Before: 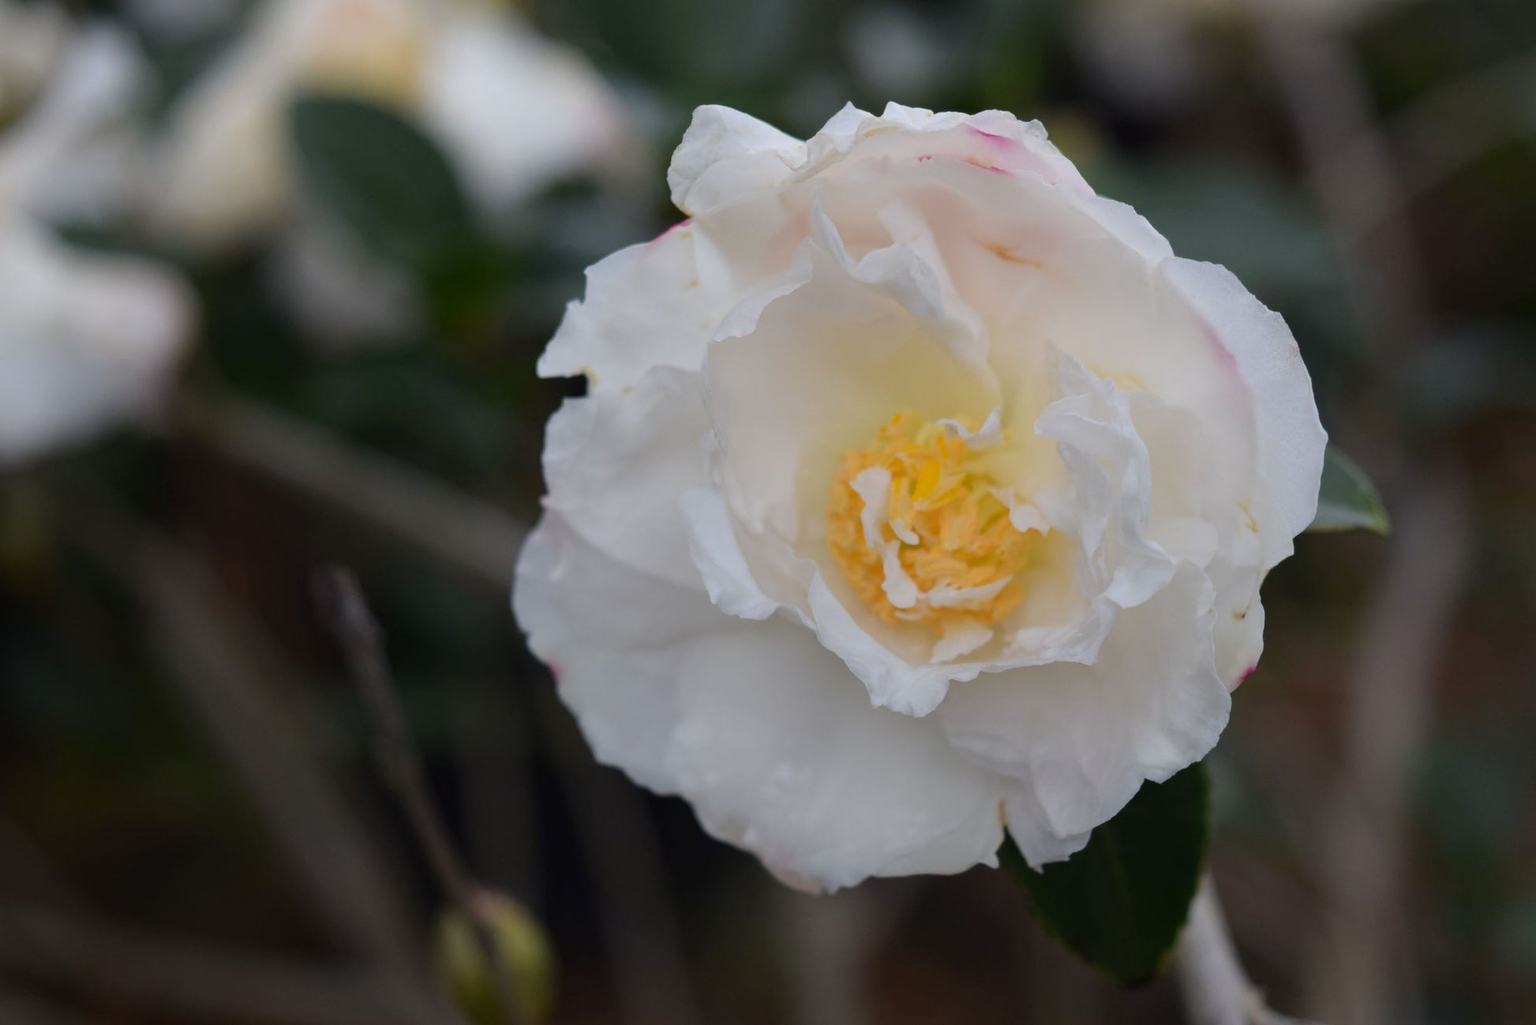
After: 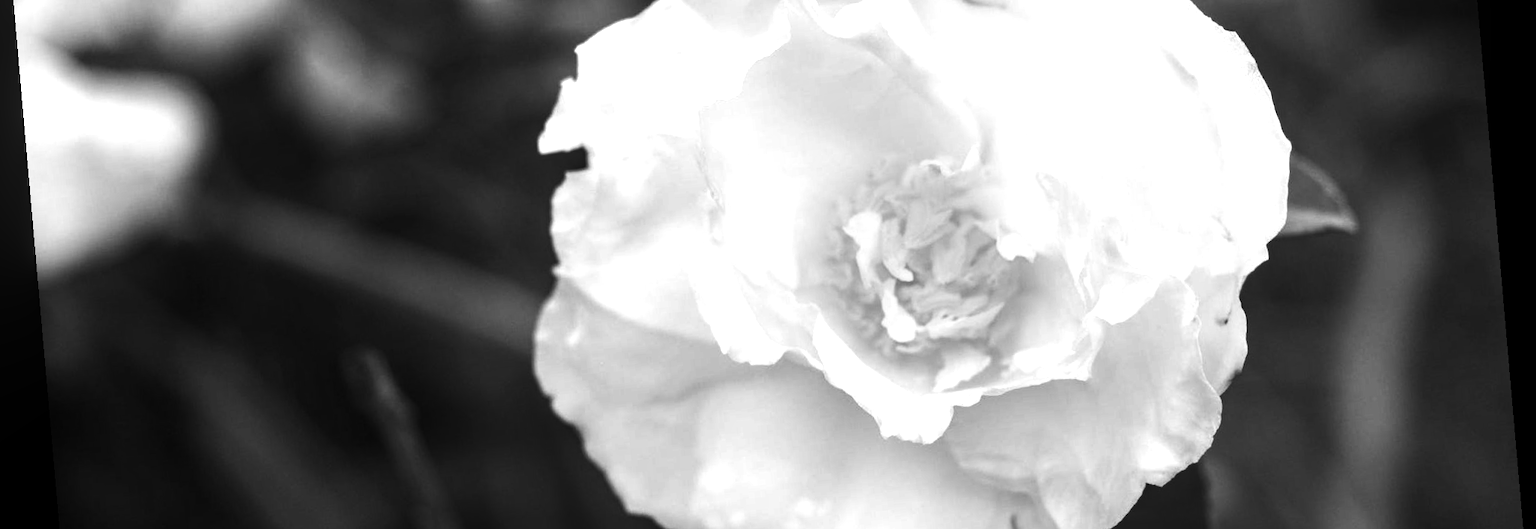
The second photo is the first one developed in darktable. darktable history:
local contrast: on, module defaults
exposure: exposure 0.485 EV, compensate highlight preservation false
color balance rgb: linear chroma grading › global chroma 16.62%, perceptual saturation grading › highlights -8.63%, perceptual saturation grading › mid-tones 18.66%, perceptual saturation grading › shadows 28.49%, perceptual brilliance grading › highlights 14.22%, perceptual brilliance grading › shadows -18.96%, global vibrance 27.71%
tone equalizer: -8 EV -0.75 EV, -7 EV -0.7 EV, -6 EV -0.6 EV, -5 EV -0.4 EV, -3 EV 0.4 EV, -2 EV 0.6 EV, -1 EV 0.7 EV, +0 EV 0.75 EV, edges refinement/feathering 500, mask exposure compensation -1.57 EV, preserve details no
crop and rotate: top 26.056%, bottom 25.543%
monochrome: a 14.95, b -89.96
rotate and perspective: rotation -4.98°, automatic cropping off
